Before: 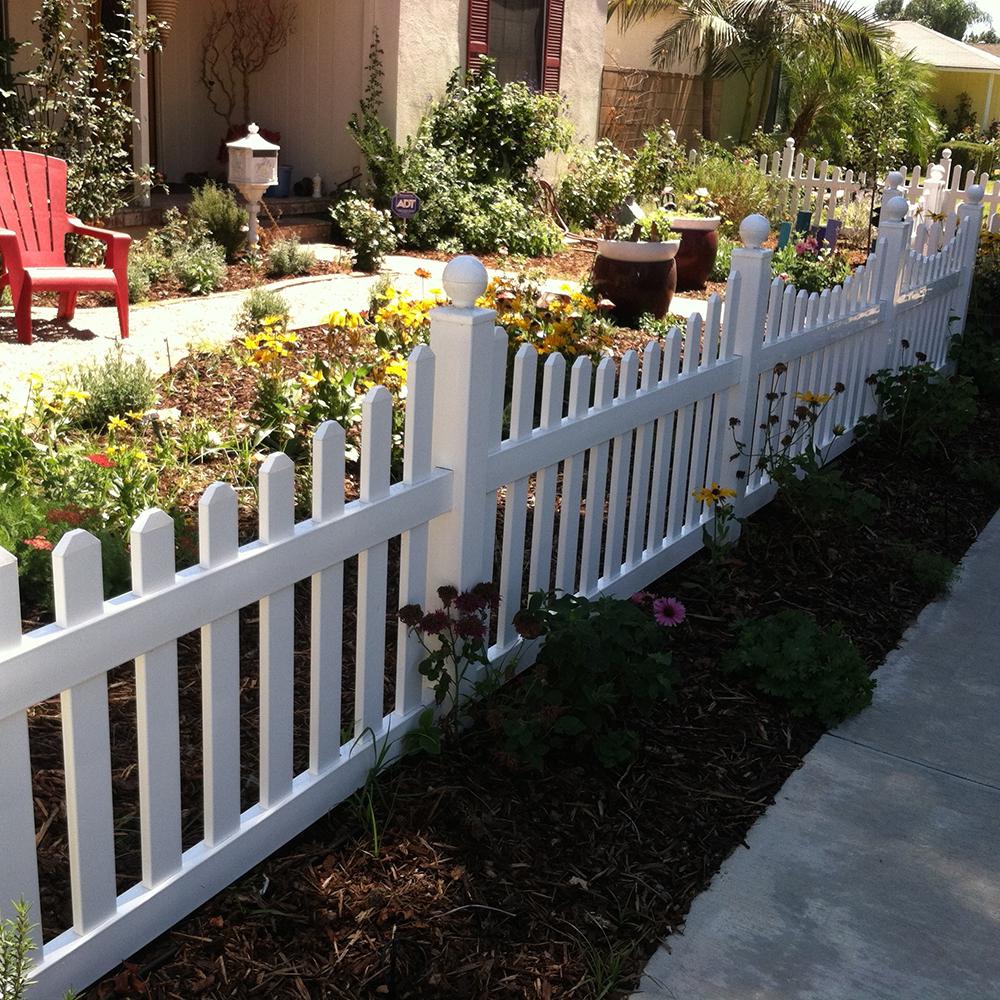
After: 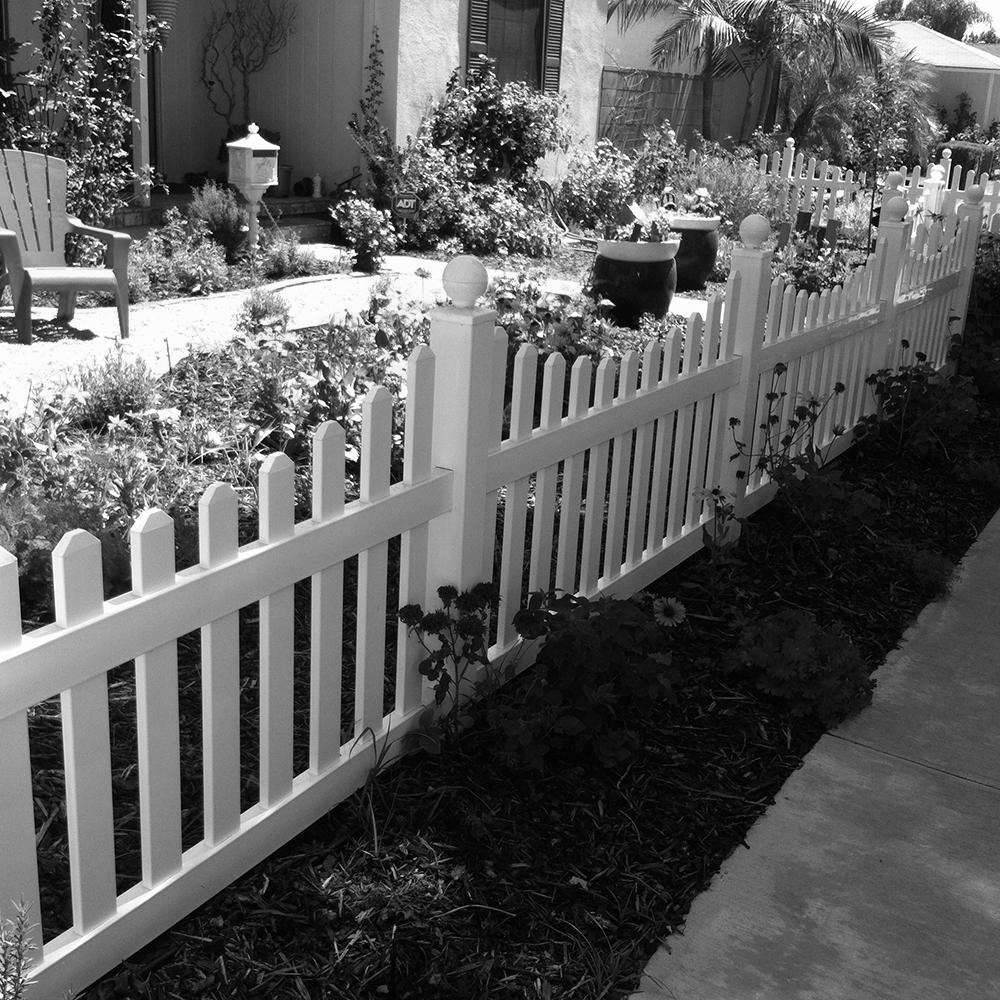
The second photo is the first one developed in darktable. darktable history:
white balance: red 1, blue 1
monochrome: on, module defaults
